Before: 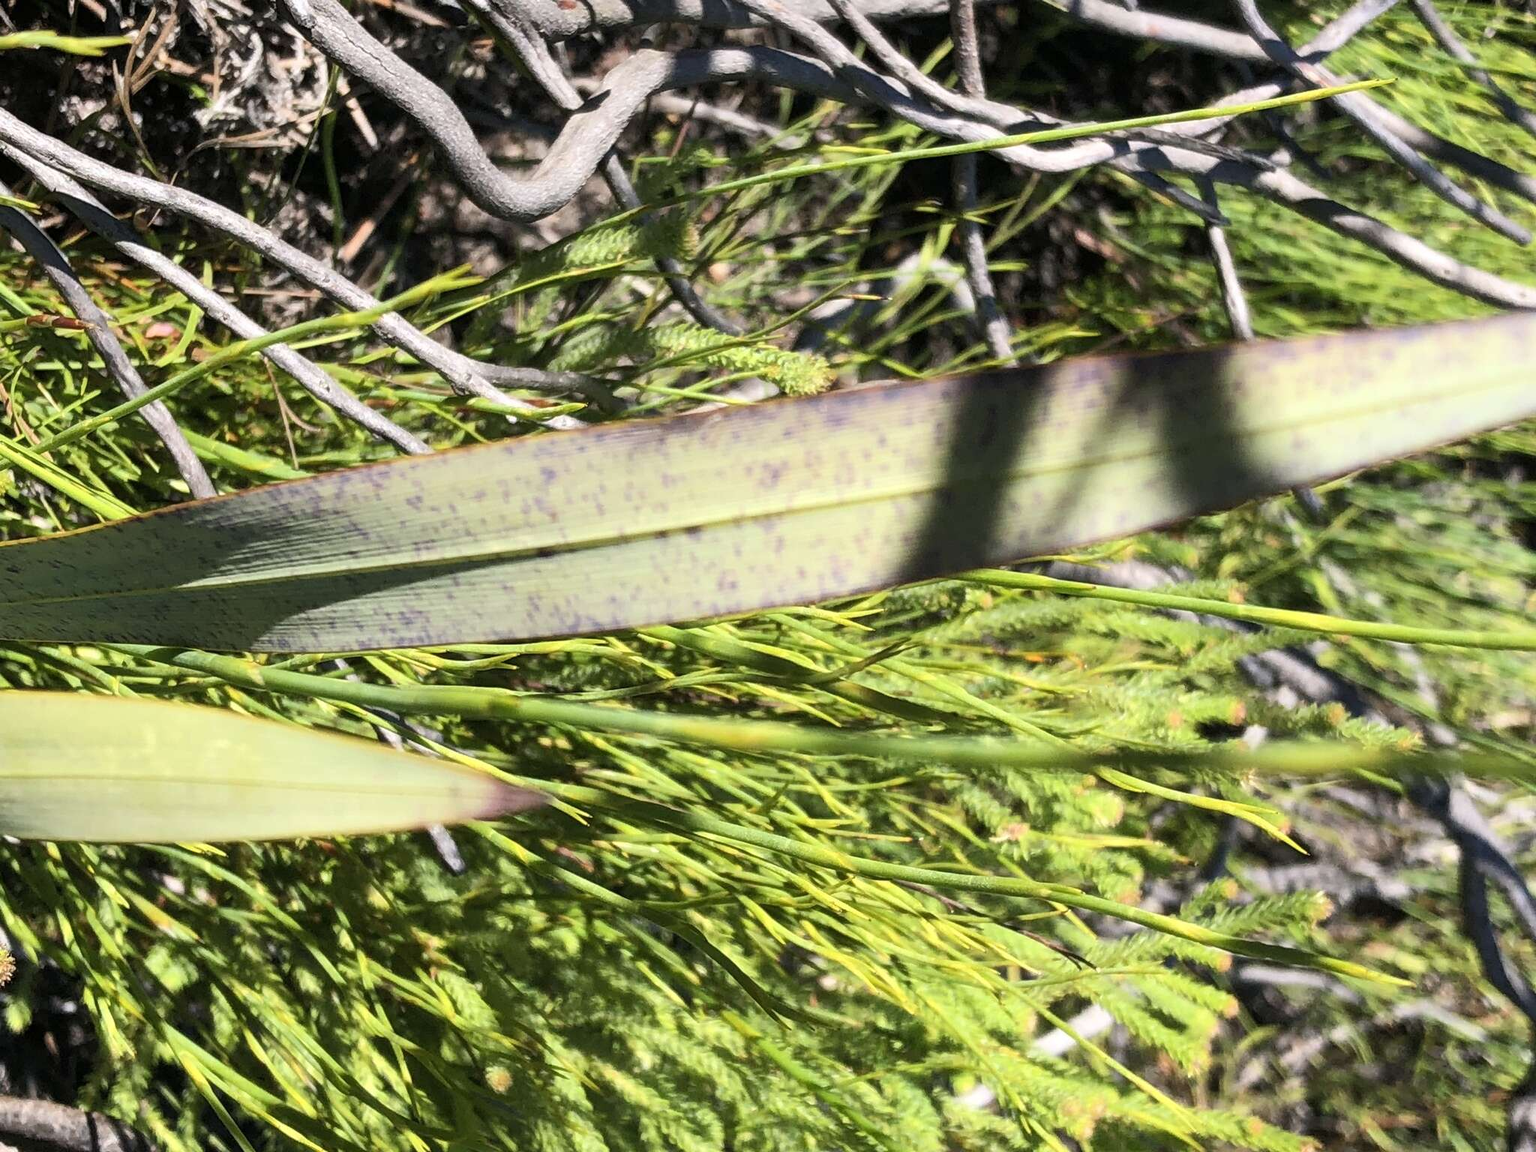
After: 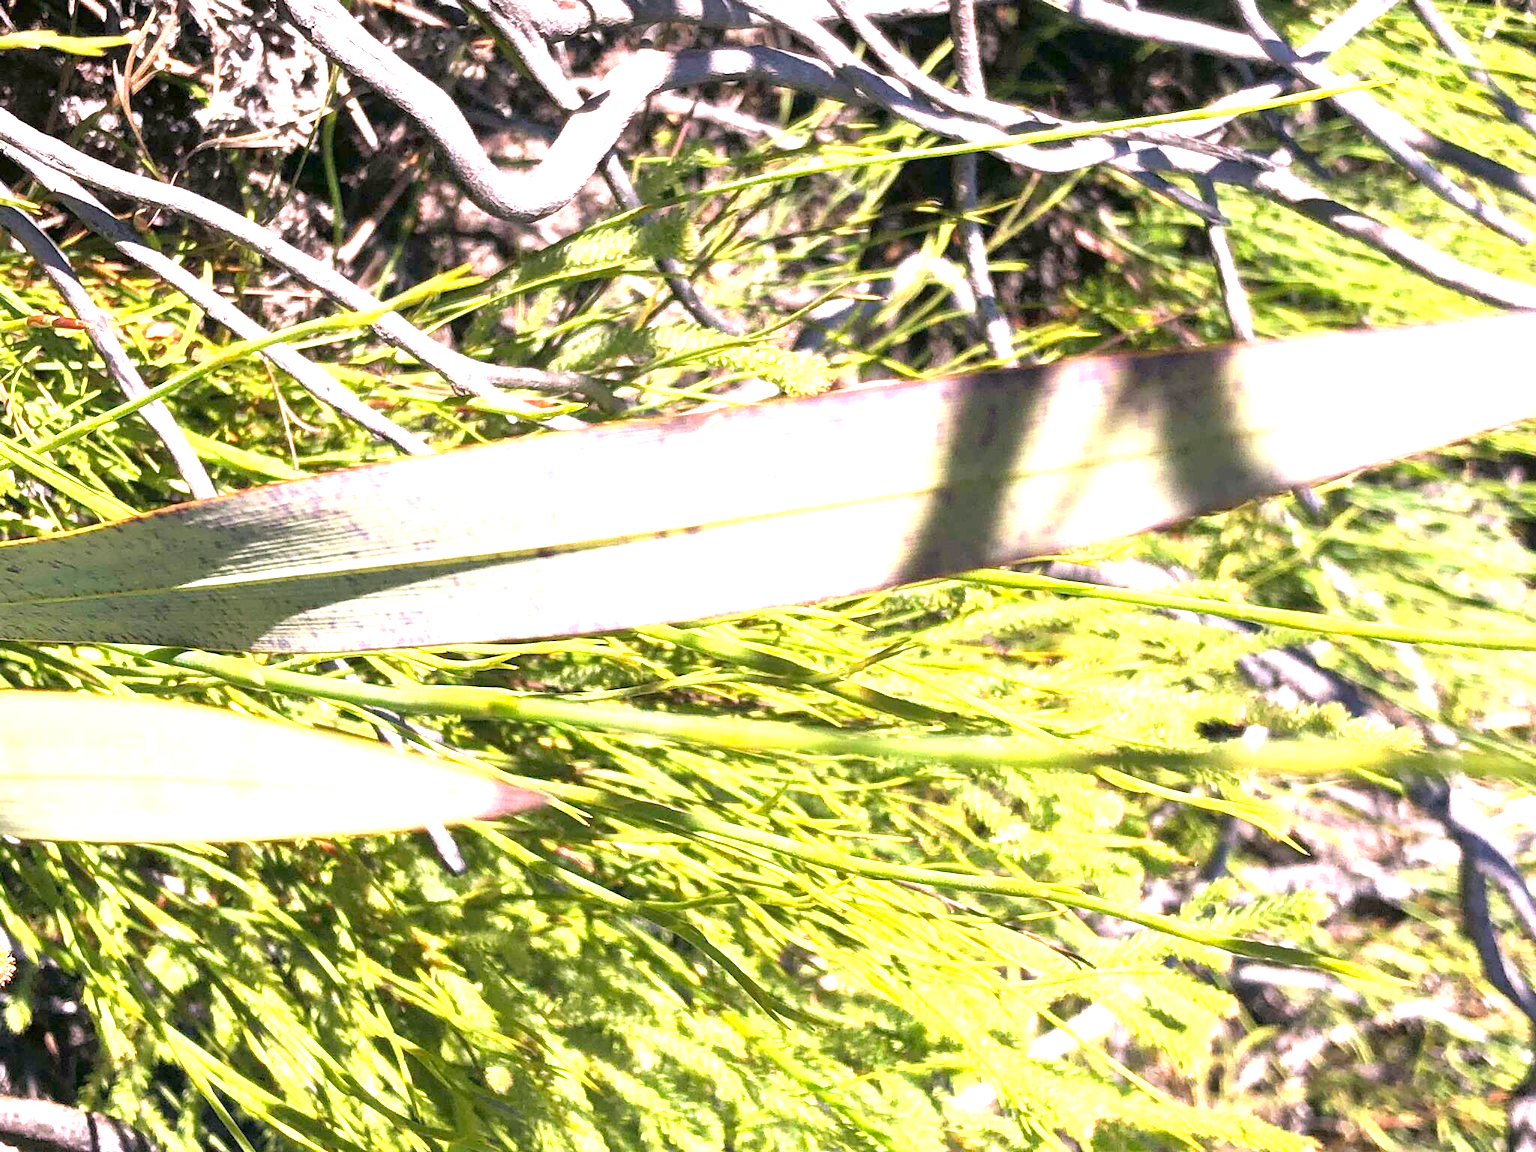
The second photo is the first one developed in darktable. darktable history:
color calibration: gray › normalize channels true, illuminant as shot in camera, x 0.358, y 0.373, temperature 4628.91 K, gamut compression 0.019
contrast brightness saturation: saturation -0.068
color correction: highlights a* 12.35, highlights b* 5.36
exposure: exposure 1.273 EV, compensate highlight preservation false
levels: levels [0, 0.435, 0.917]
